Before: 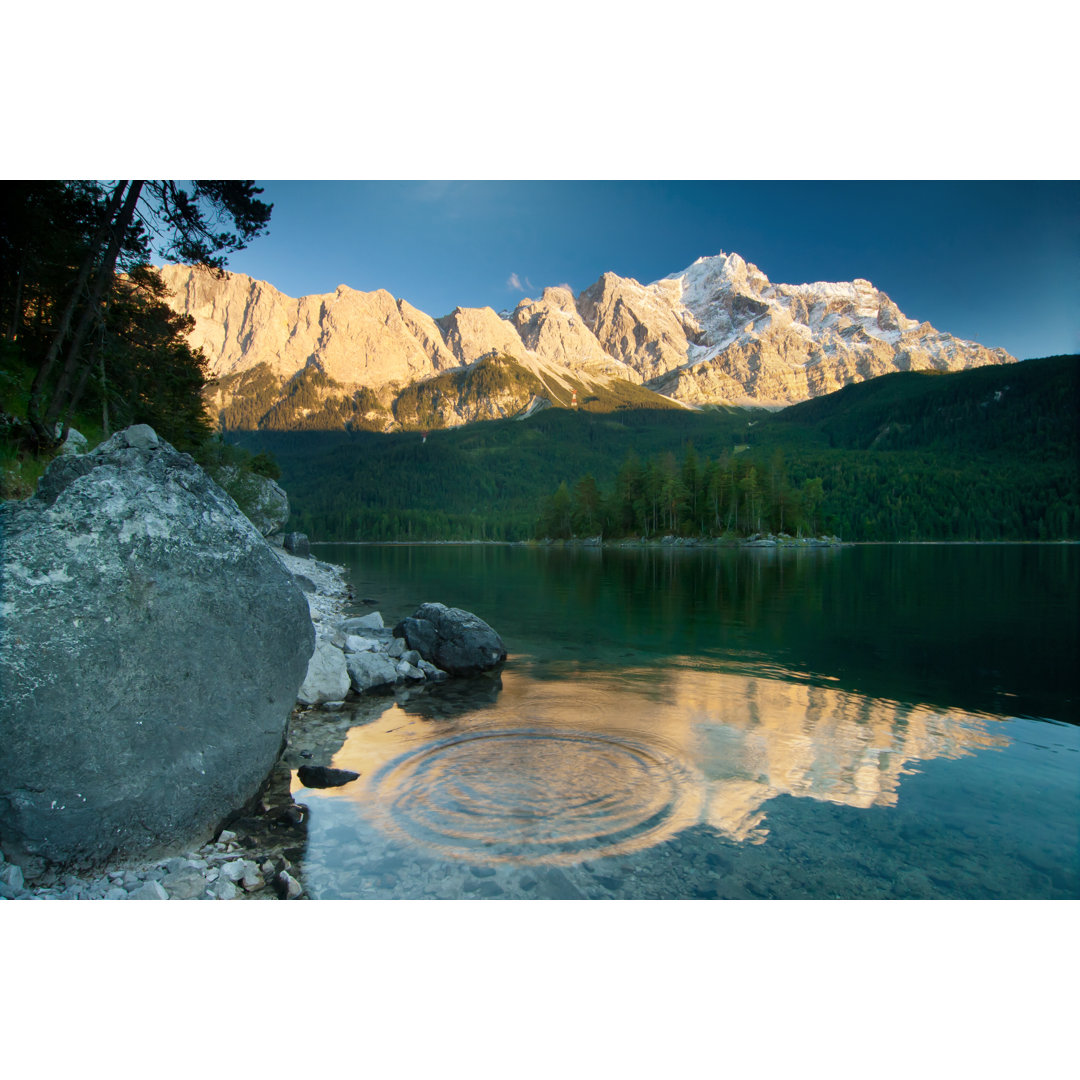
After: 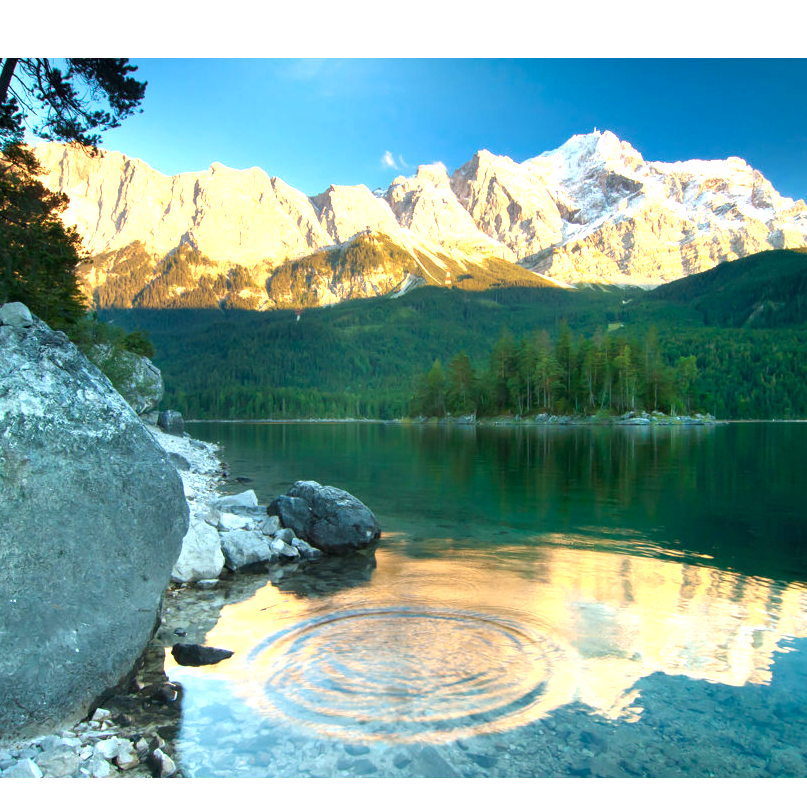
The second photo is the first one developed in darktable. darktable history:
crop and rotate: left 11.831%, top 11.346%, right 13.429%, bottom 13.899%
contrast brightness saturation: saturation 0.1
exposure: exposure 1.223 EV, compensate highlight preservation false
